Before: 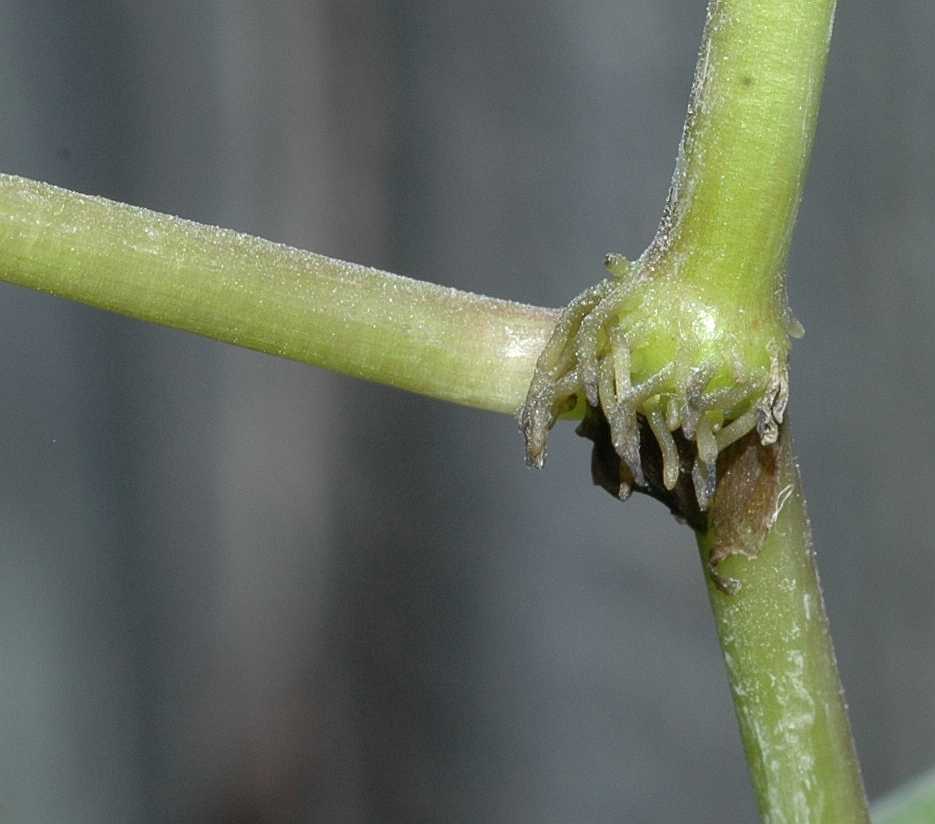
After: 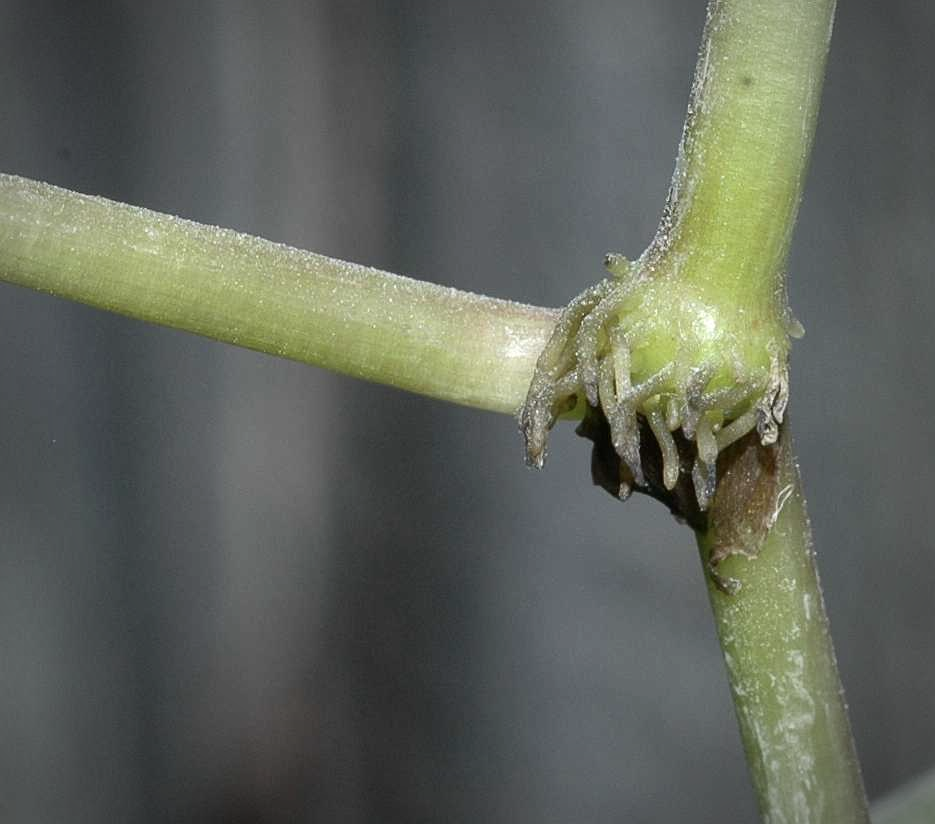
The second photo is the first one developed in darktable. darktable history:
contrast brightness saturation: contrast 0.114, saturation -0.161
vignetting: width/height ratio 1.094
